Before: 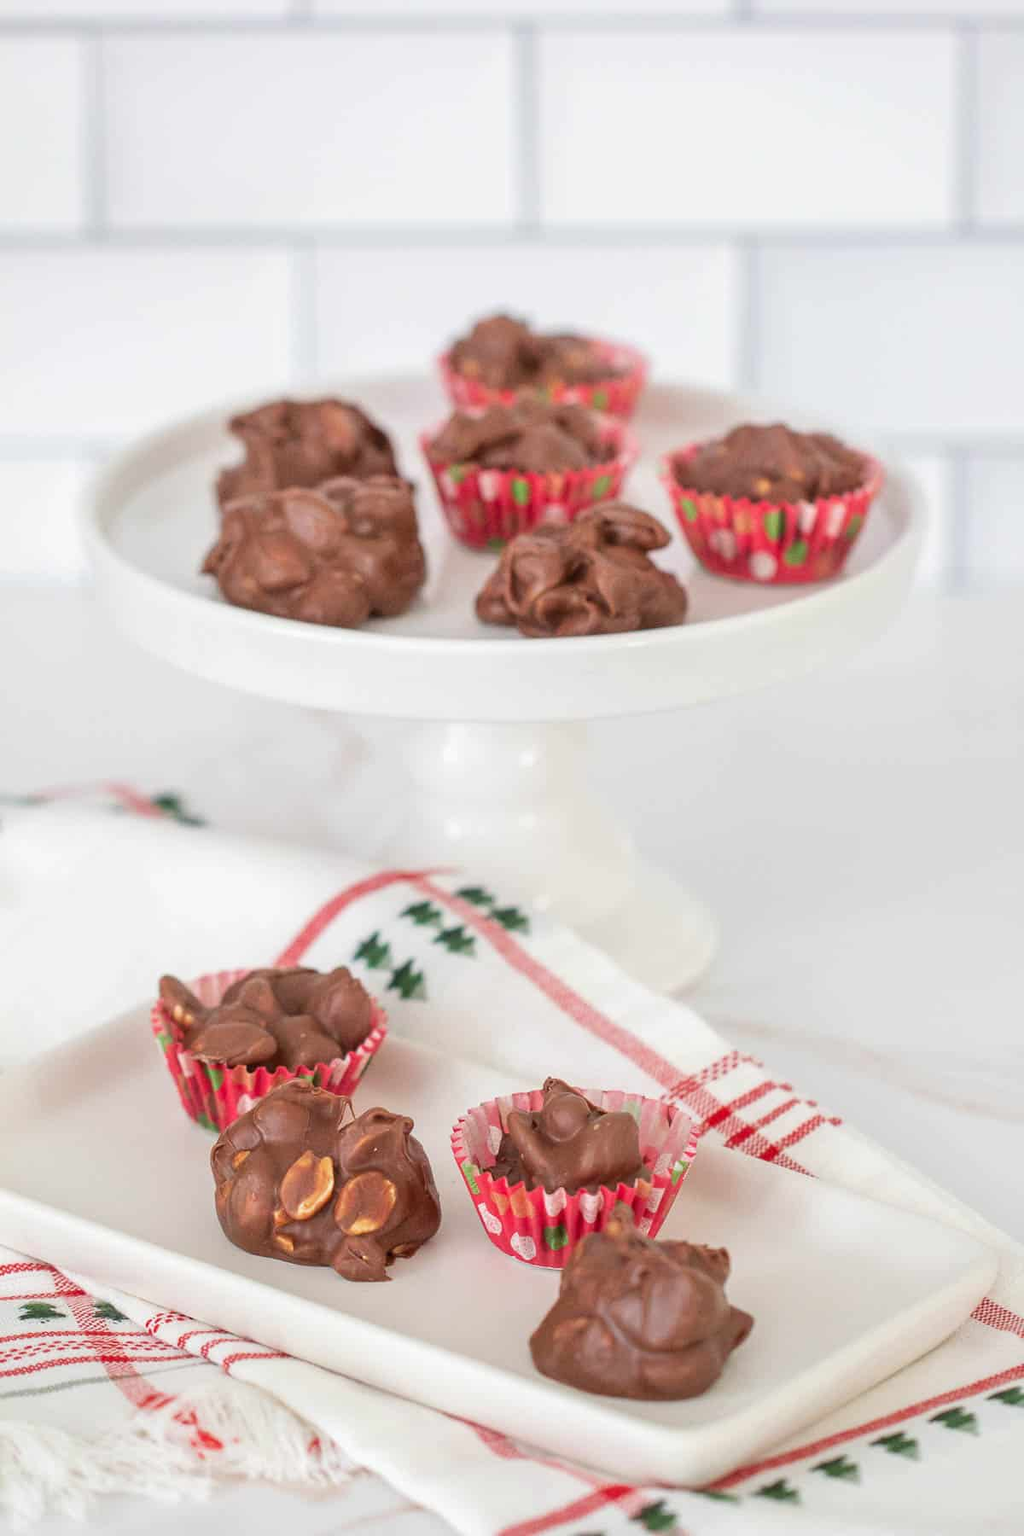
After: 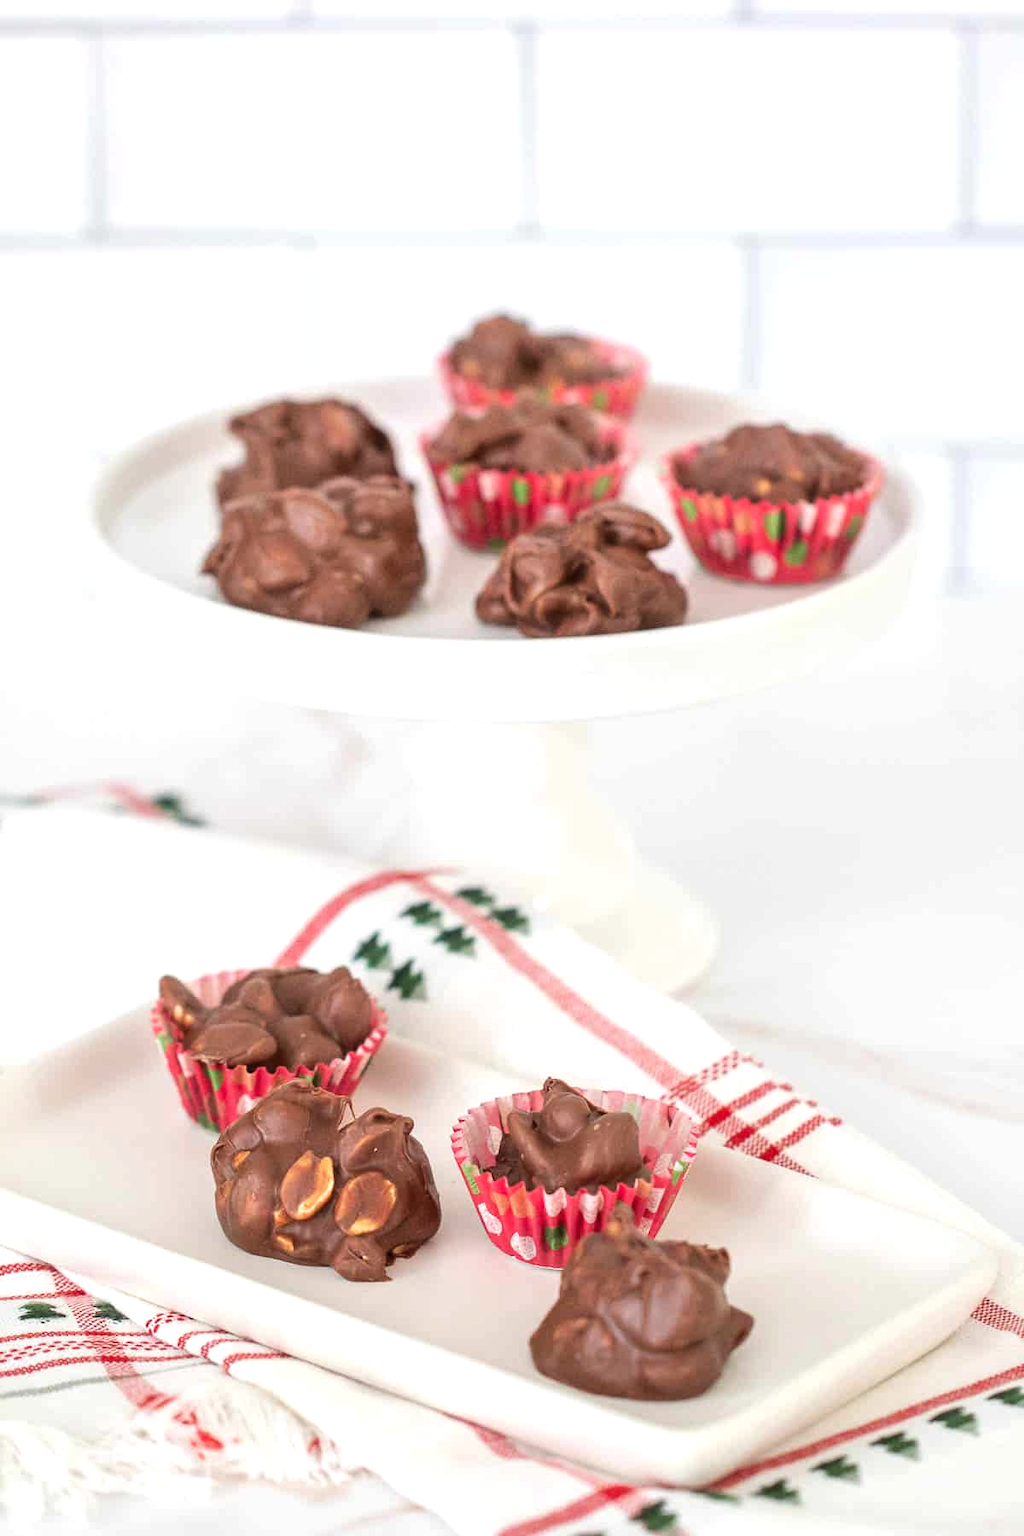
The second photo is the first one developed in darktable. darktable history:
tone equalizer: -8 EV -0.439 EV, -7 EV -0.366 EV, -6 EV -0.367 EV, -5 EV -0.231 EV, -3 EV 0.189 EV, -2 EV 0.322 EV, -1 EV 0.405 EV, +0 EV 0.439 EV, edges refinement/feathering 500, mask exposure compensation -1.57 EV, preserve details no
